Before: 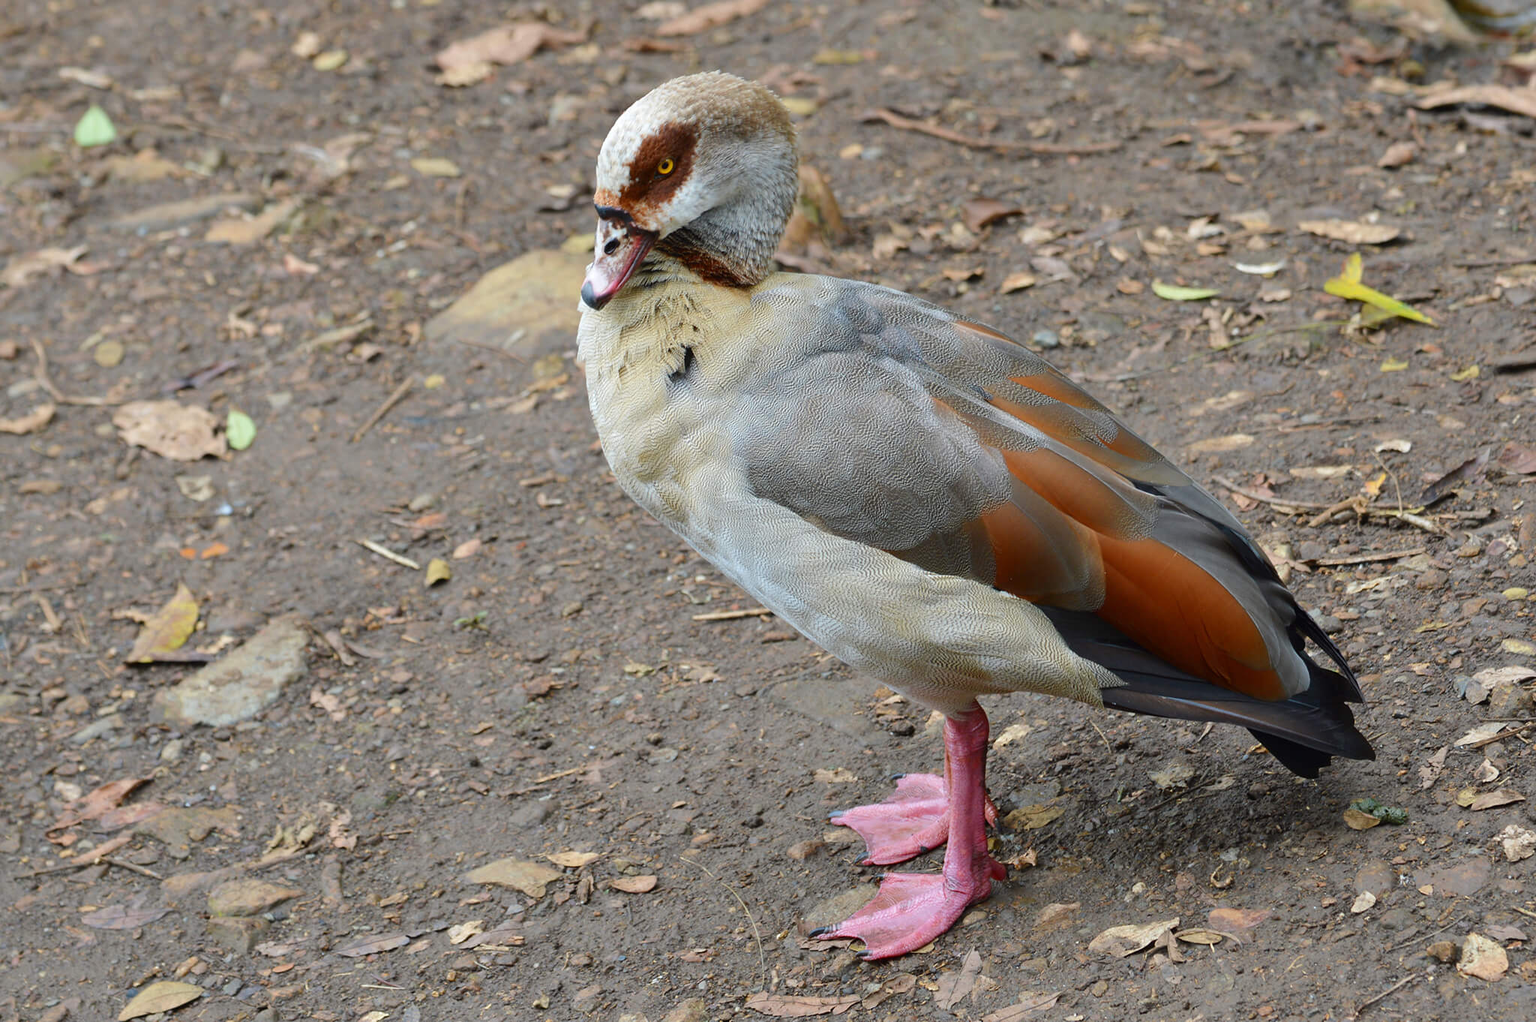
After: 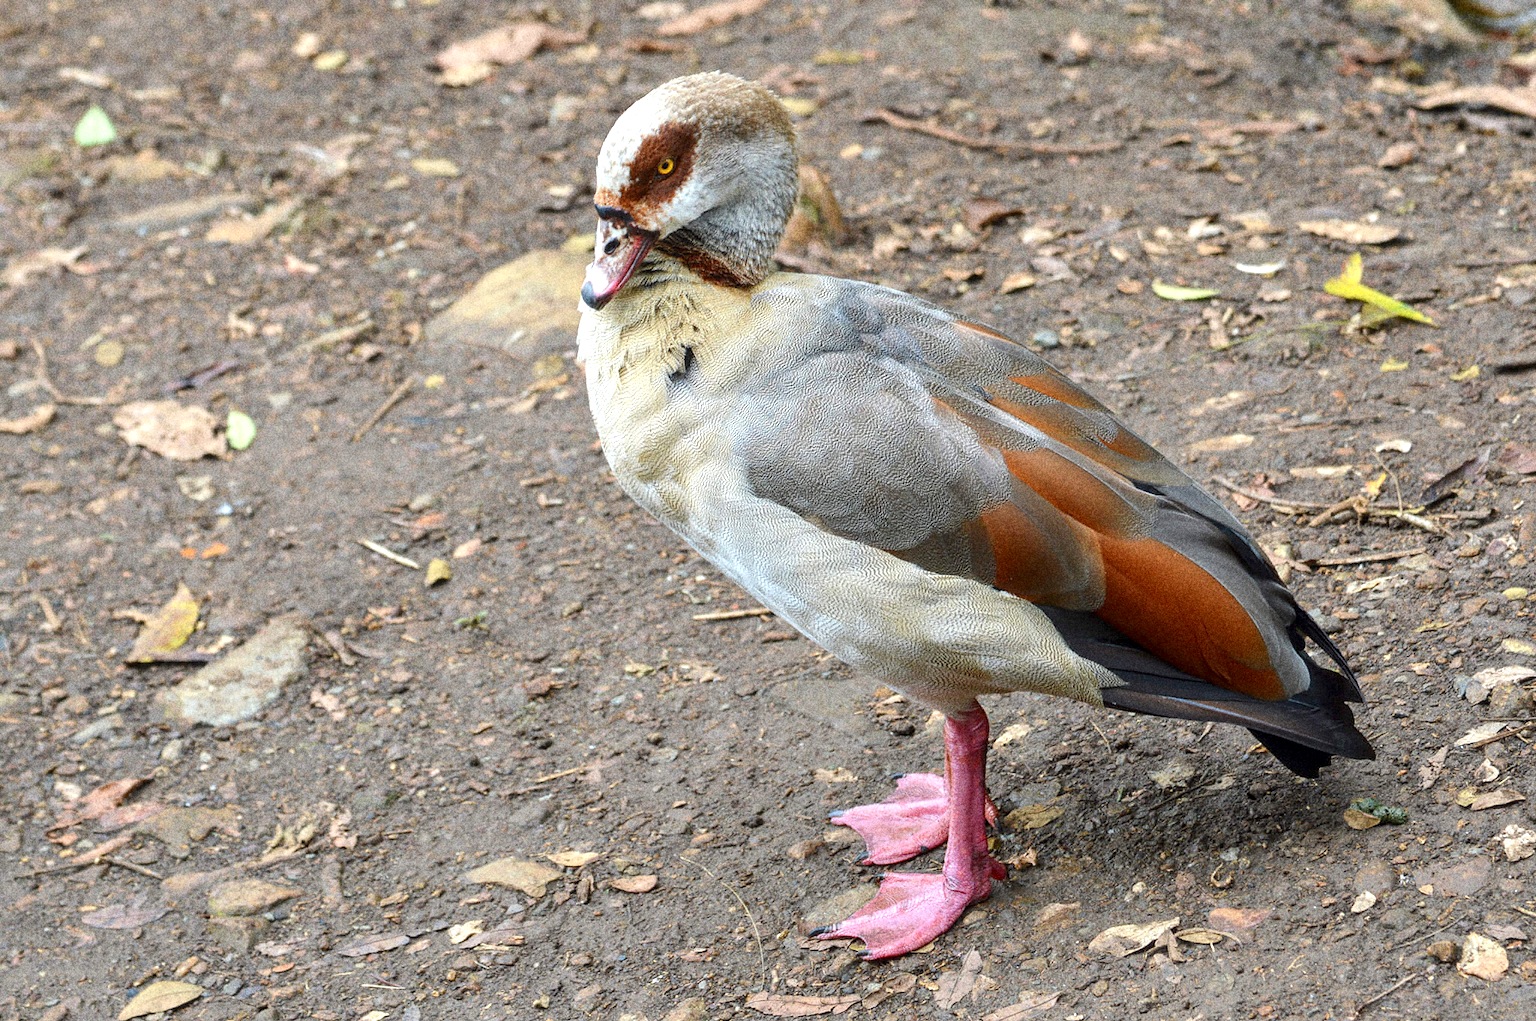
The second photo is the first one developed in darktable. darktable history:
local contrast: on, module defaults
exposure: exposure 0.493 EV, compensate highlight preservation false
grain: coarseness 14.49 ISO, strength 48.04%, mid-tones bias 35%
